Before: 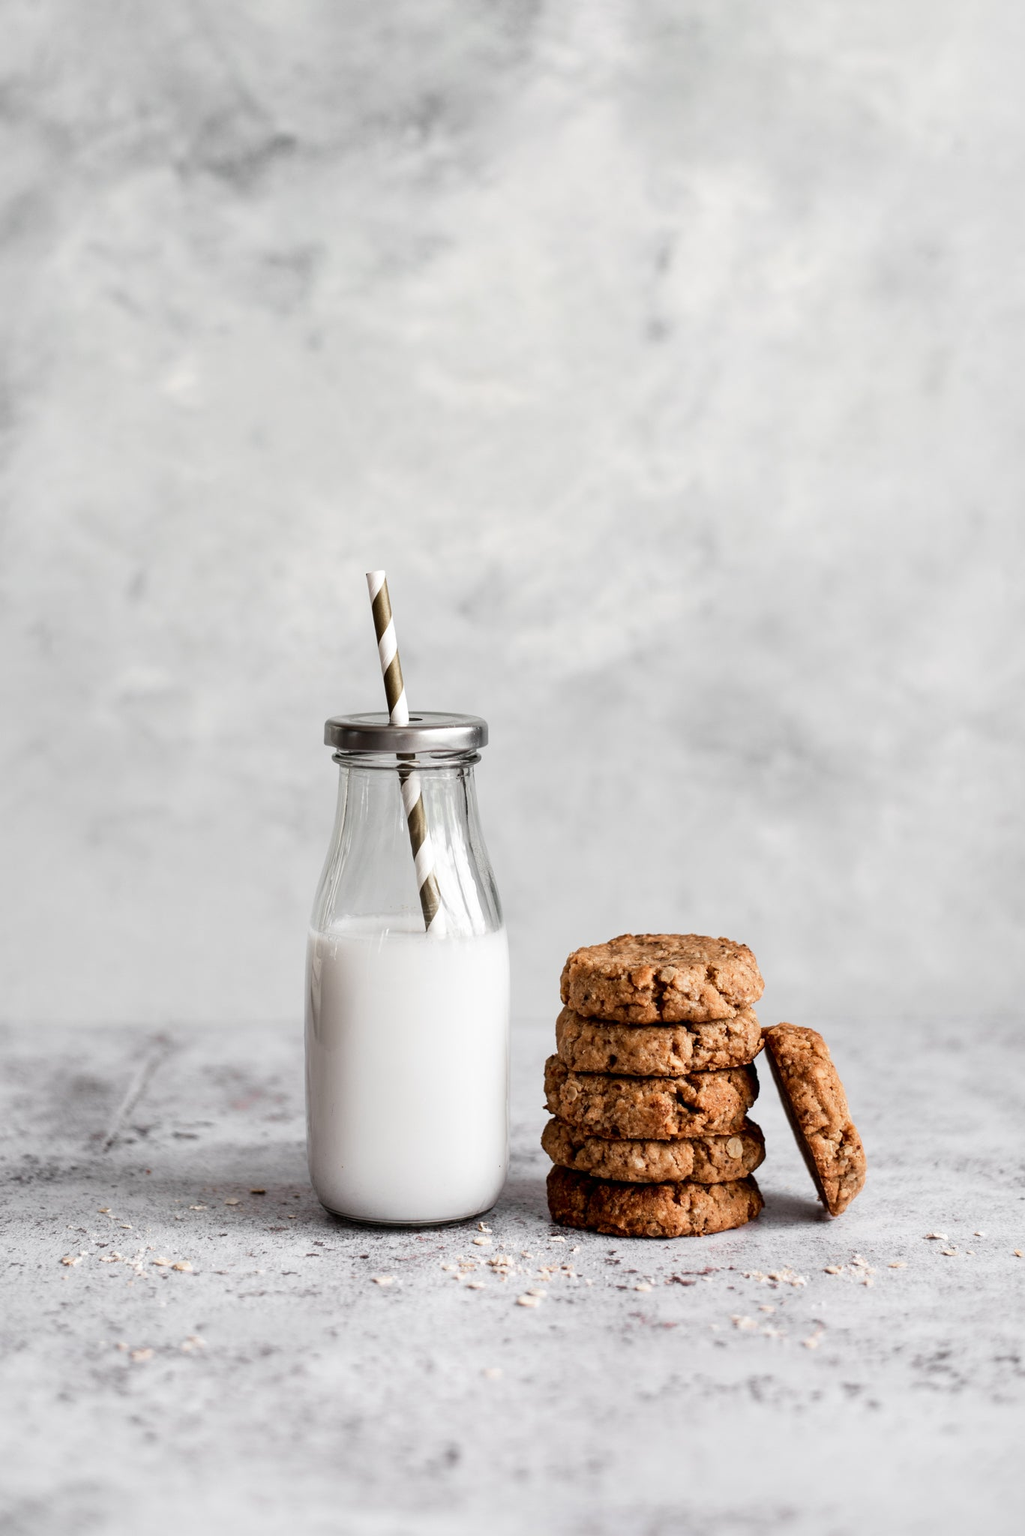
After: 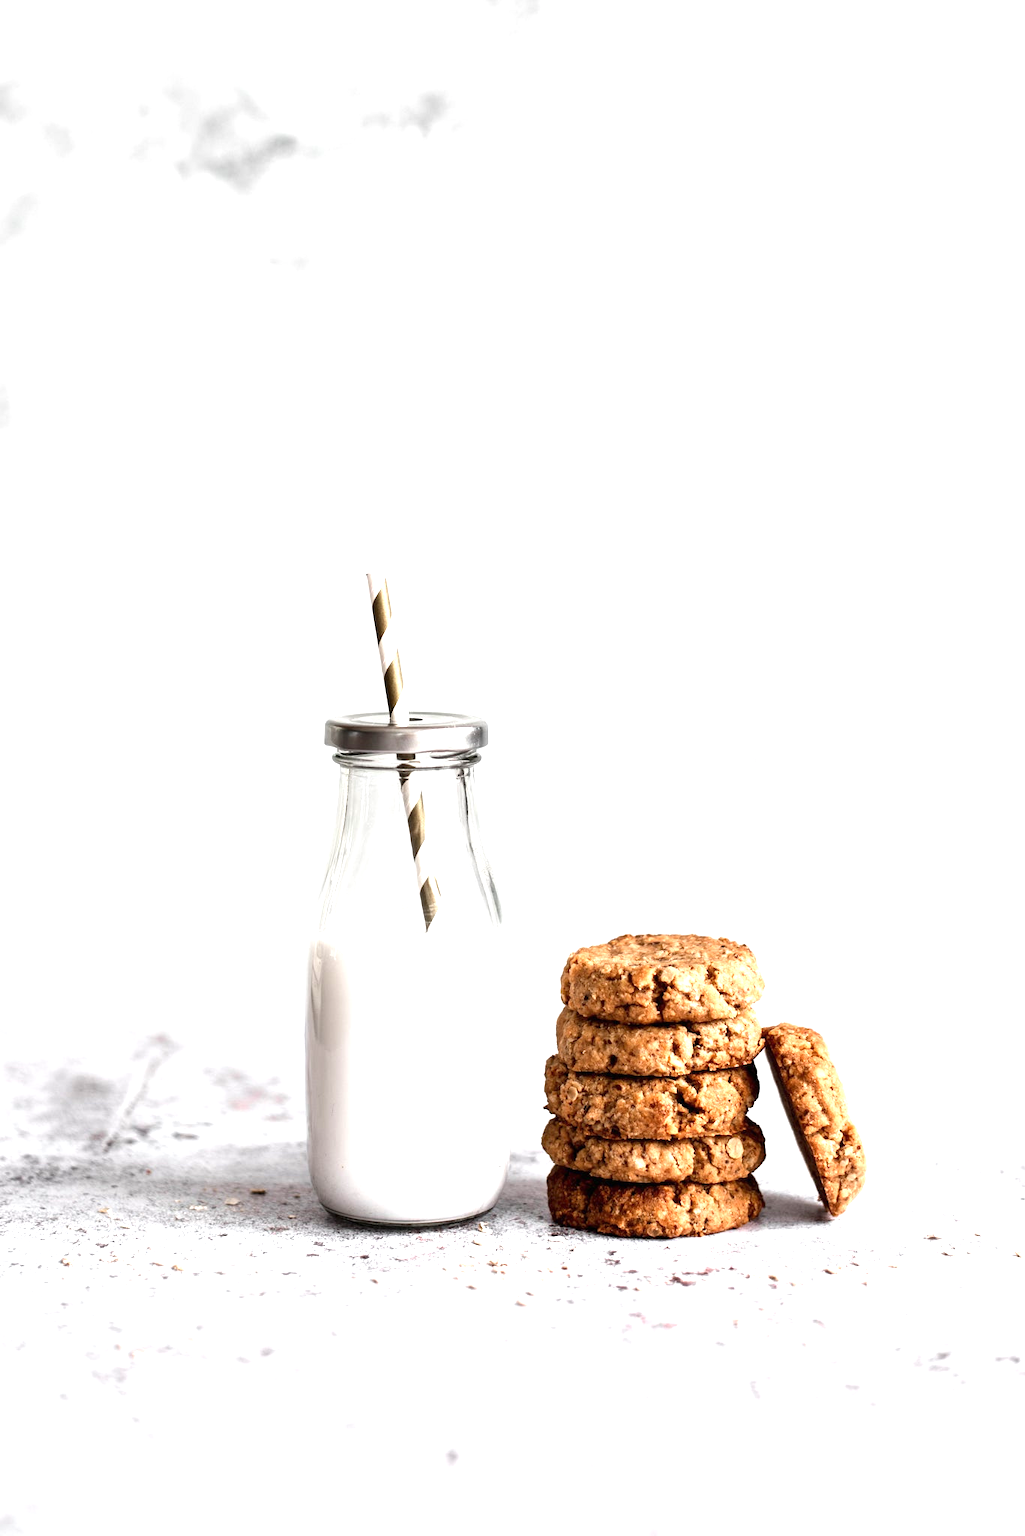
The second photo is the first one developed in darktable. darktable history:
exposure: black level correction 0, exposure 1.124 EV, compensate highlight preservation false
